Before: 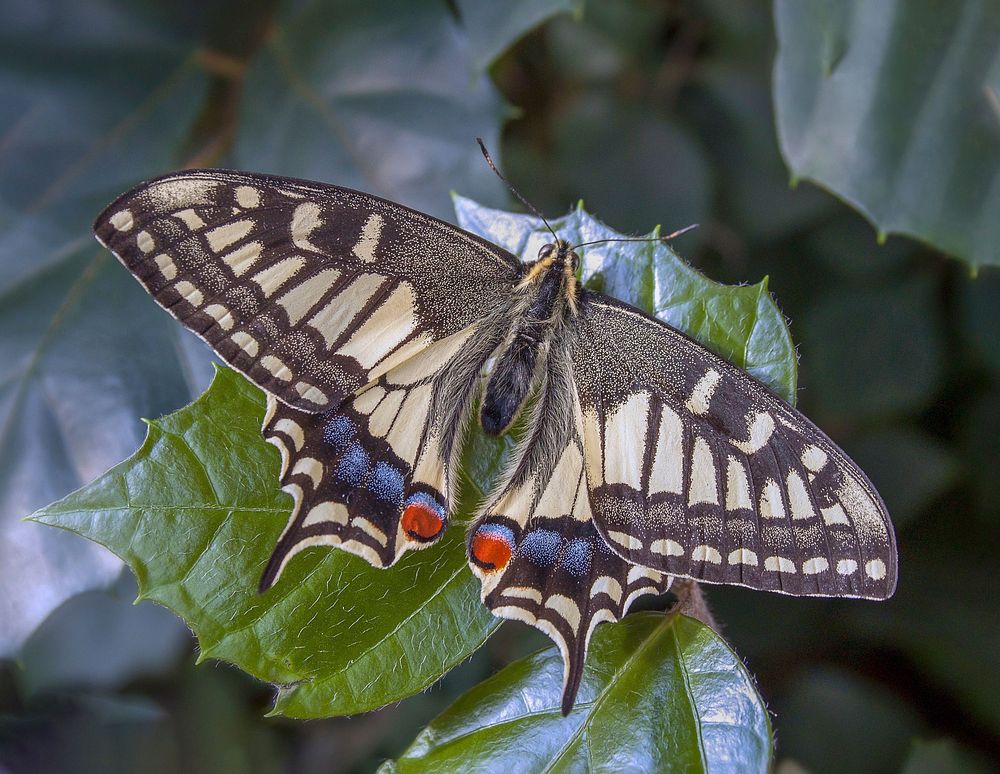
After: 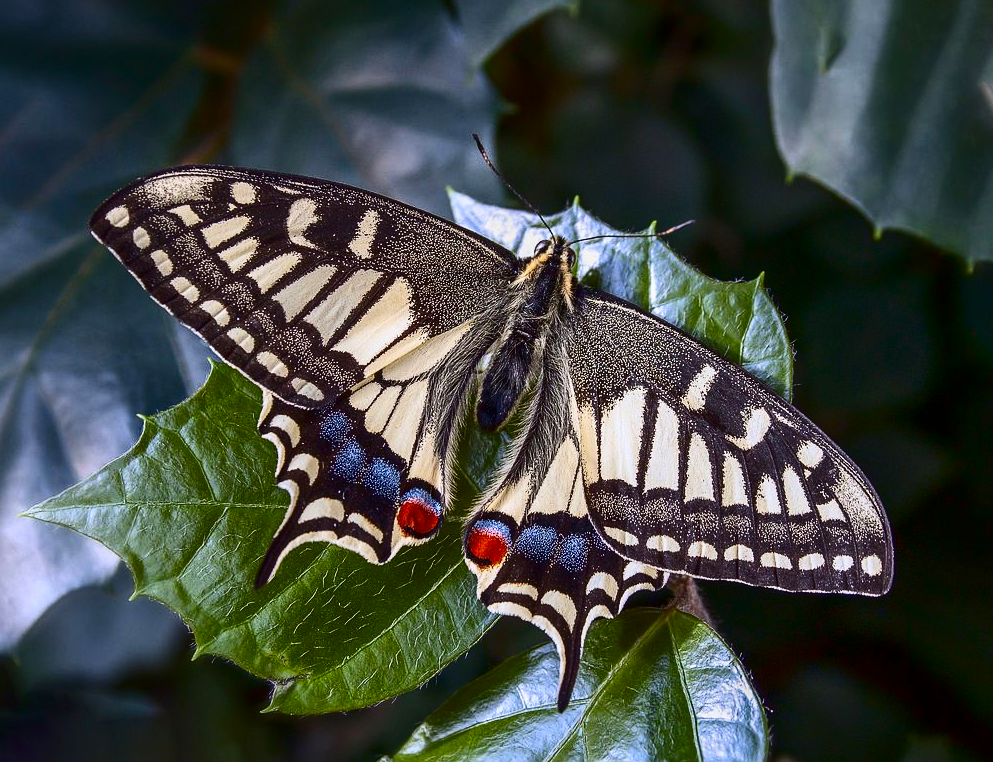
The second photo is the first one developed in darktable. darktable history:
crop: left 0.44%, top 0.571%, right 0.185%, bottom 0.857%
contrast brightness saturation: contrast 0.325, brightness -0.076, saturation 0.167
